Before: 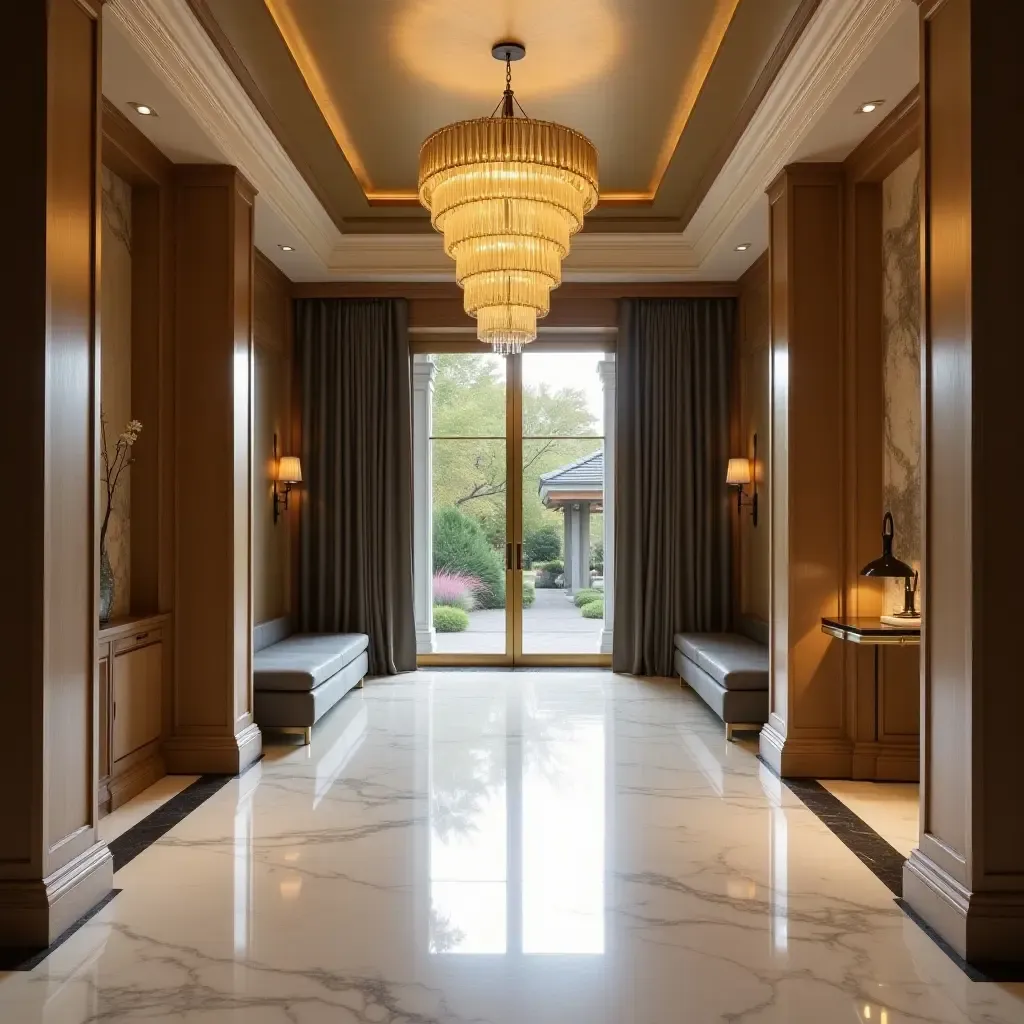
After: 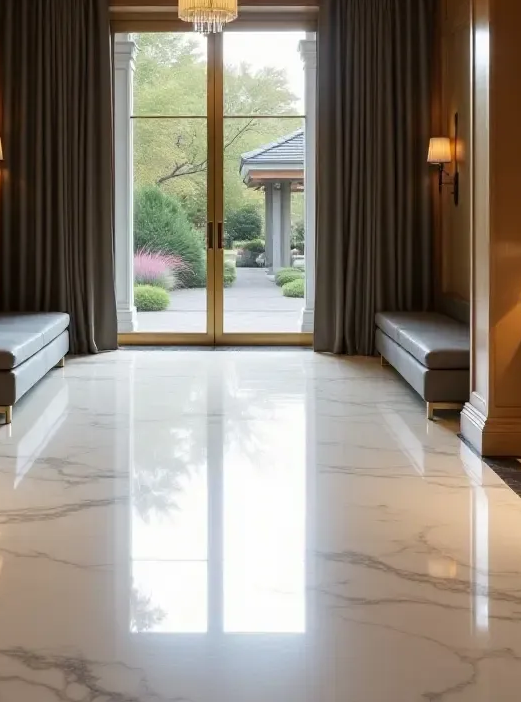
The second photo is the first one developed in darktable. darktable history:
crop and rotate: left 29.247%, top 31.375%, right 19.846%
